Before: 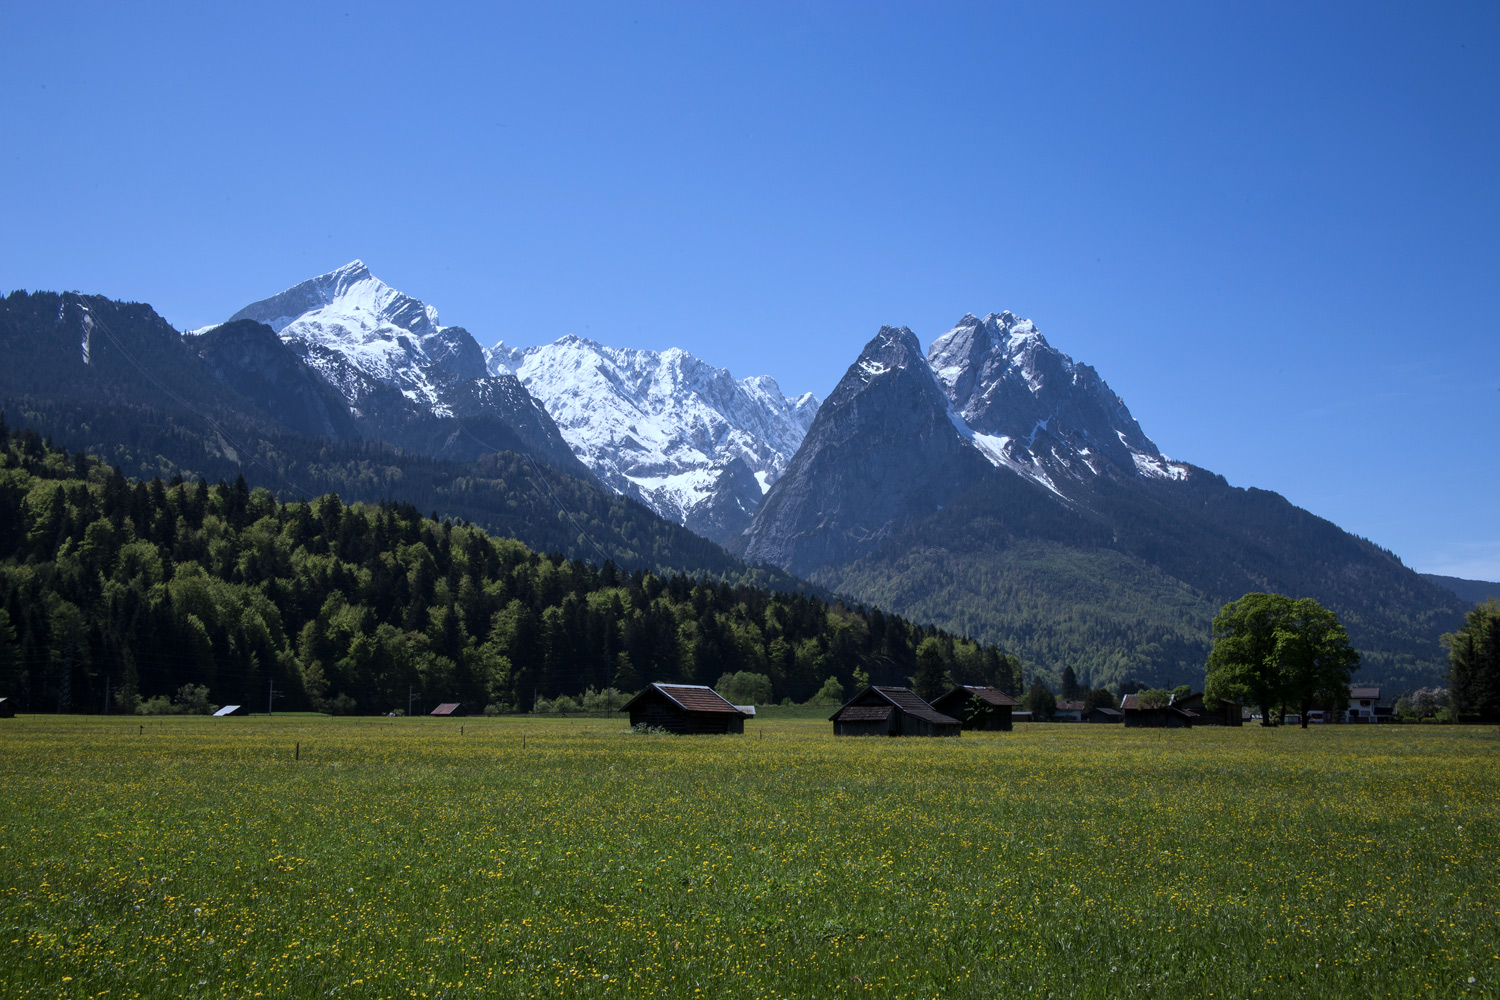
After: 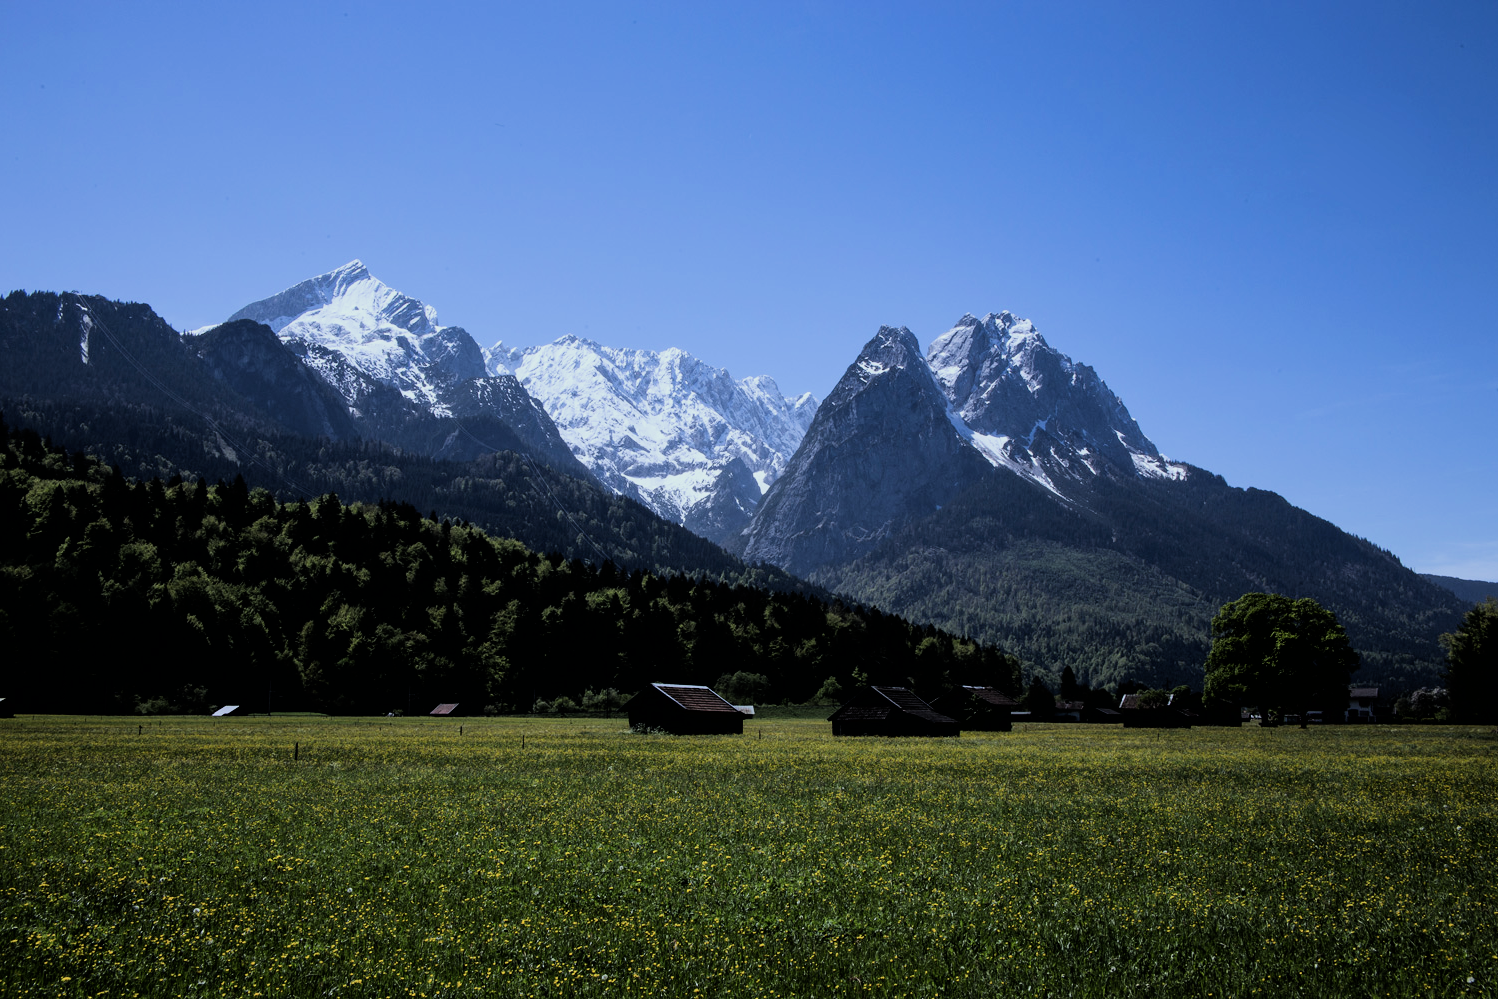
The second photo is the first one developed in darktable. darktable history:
filmic rgb: black relative exposure -5 EV, hardness 2.88, contrast 1.5
crop and rotate: left 0.126%
white balance: red 0.986, blue 1.01
